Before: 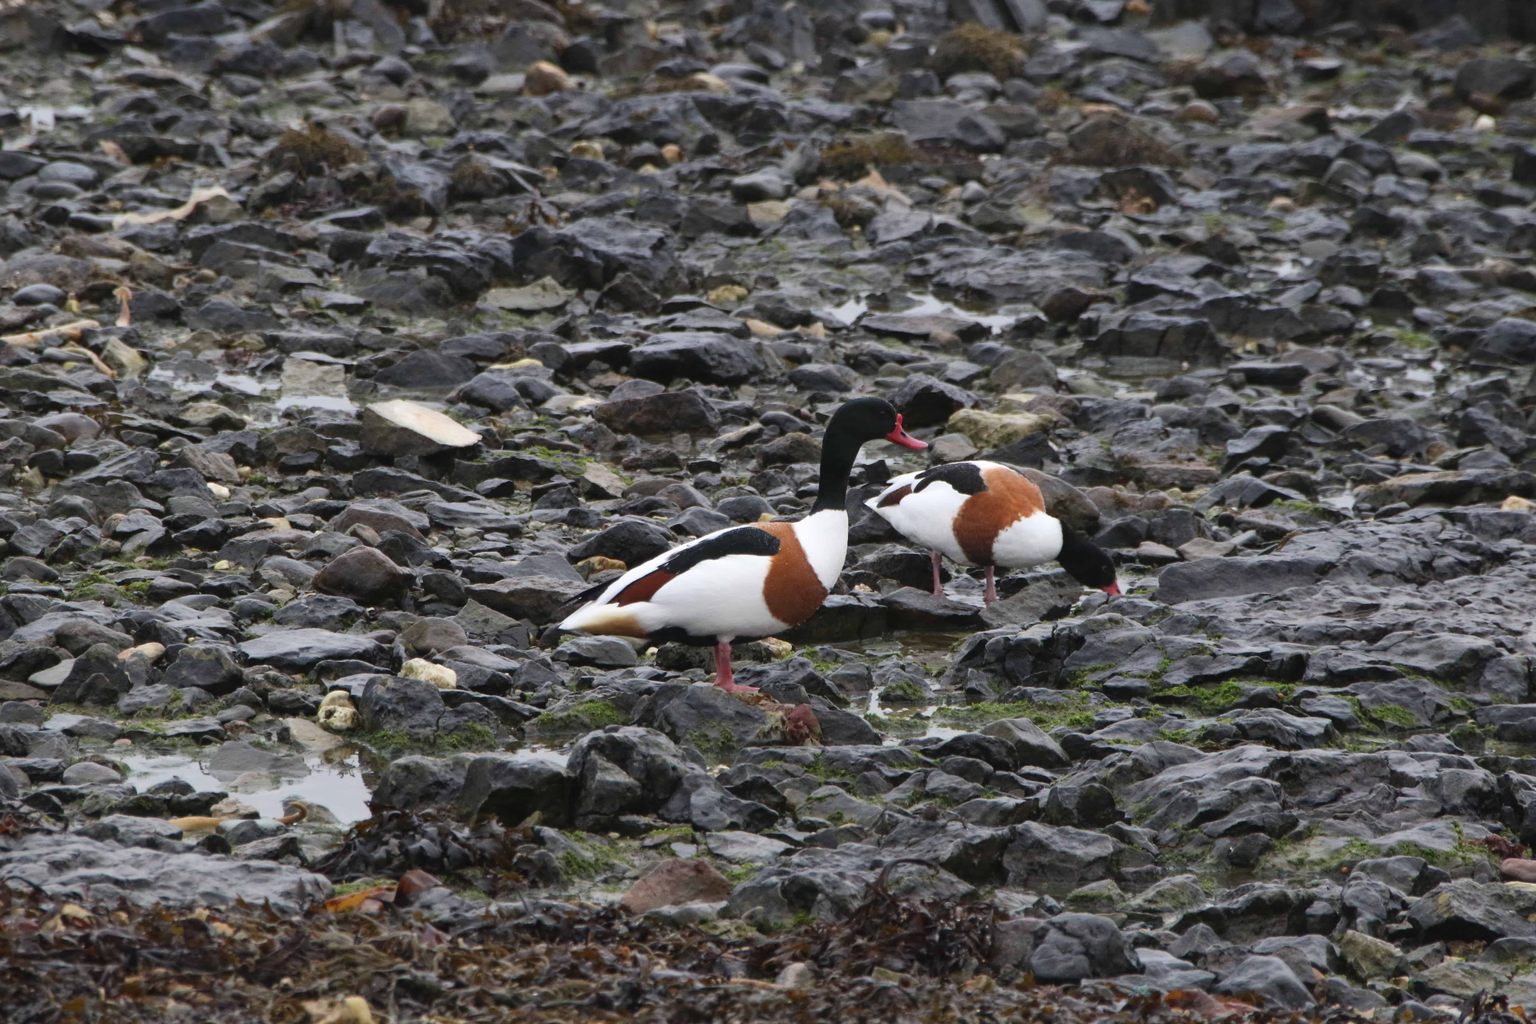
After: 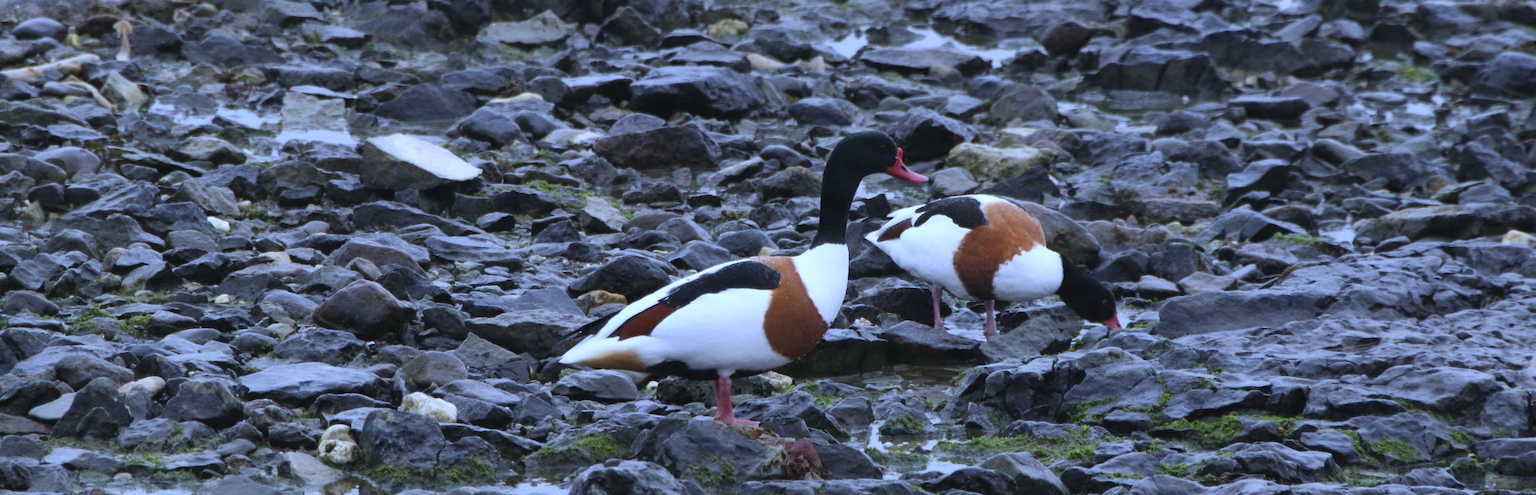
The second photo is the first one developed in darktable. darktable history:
white balance: red 0.871, blue 1.249
crop and rotate: top 26.056%, bottom 25.543%
